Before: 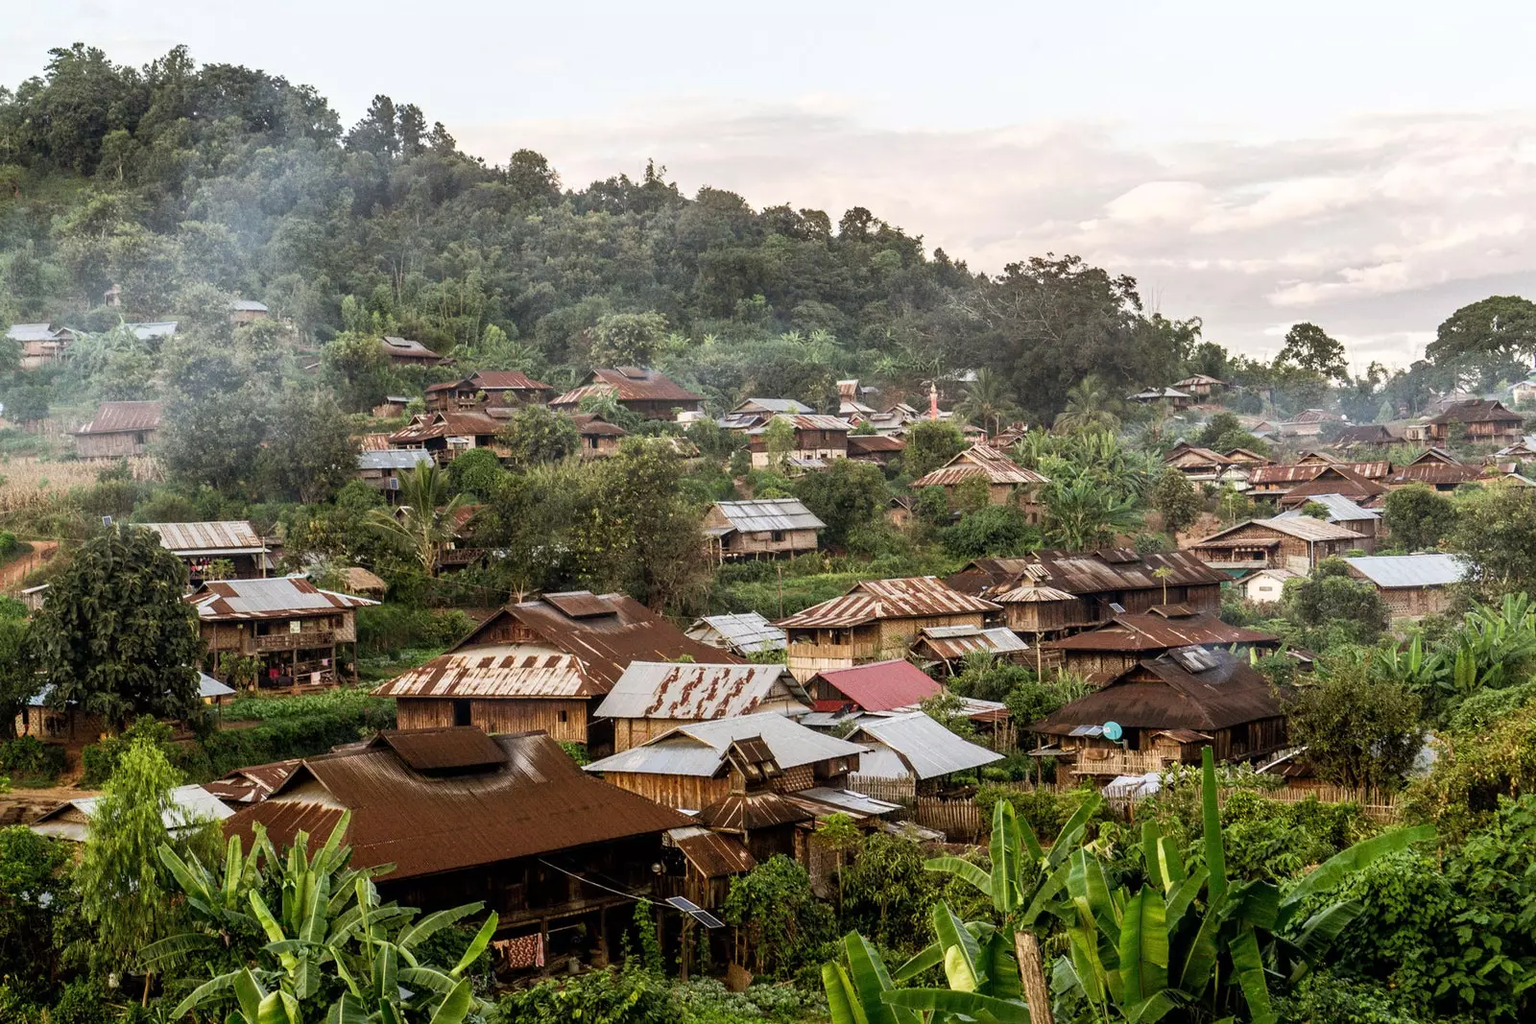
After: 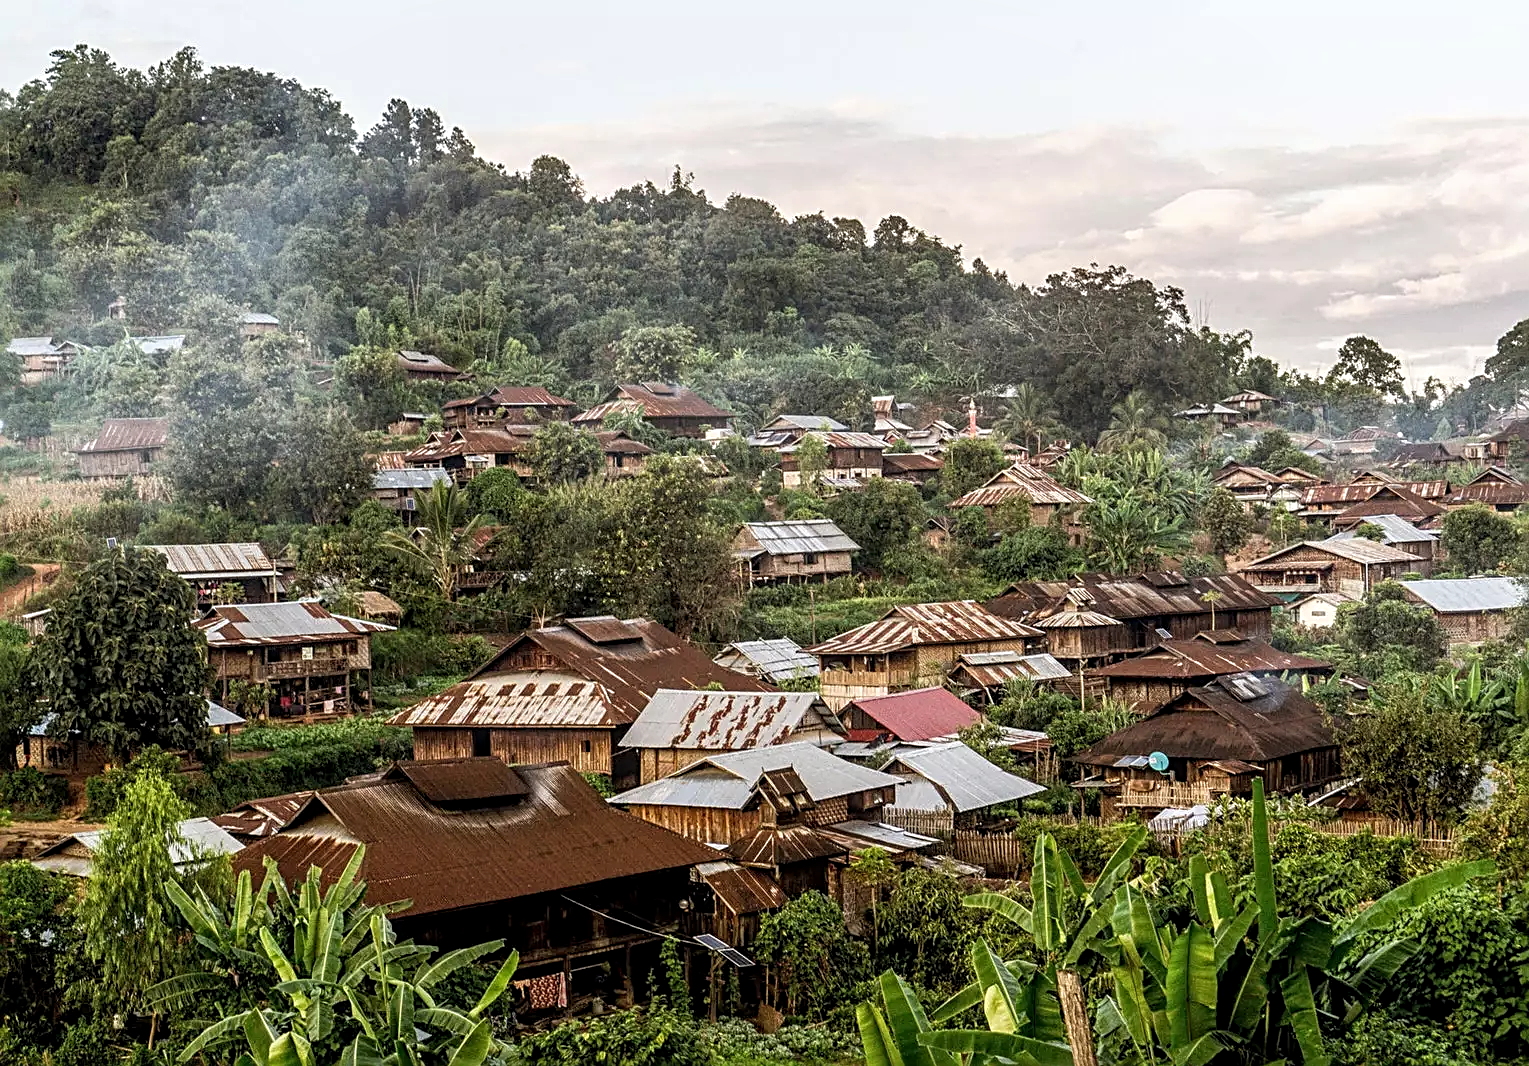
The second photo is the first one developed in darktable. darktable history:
crop: right 4.39%, bottom 0.048%
sharpen: radius 2.697, amount 0.66
local contrast: on, module defaults
